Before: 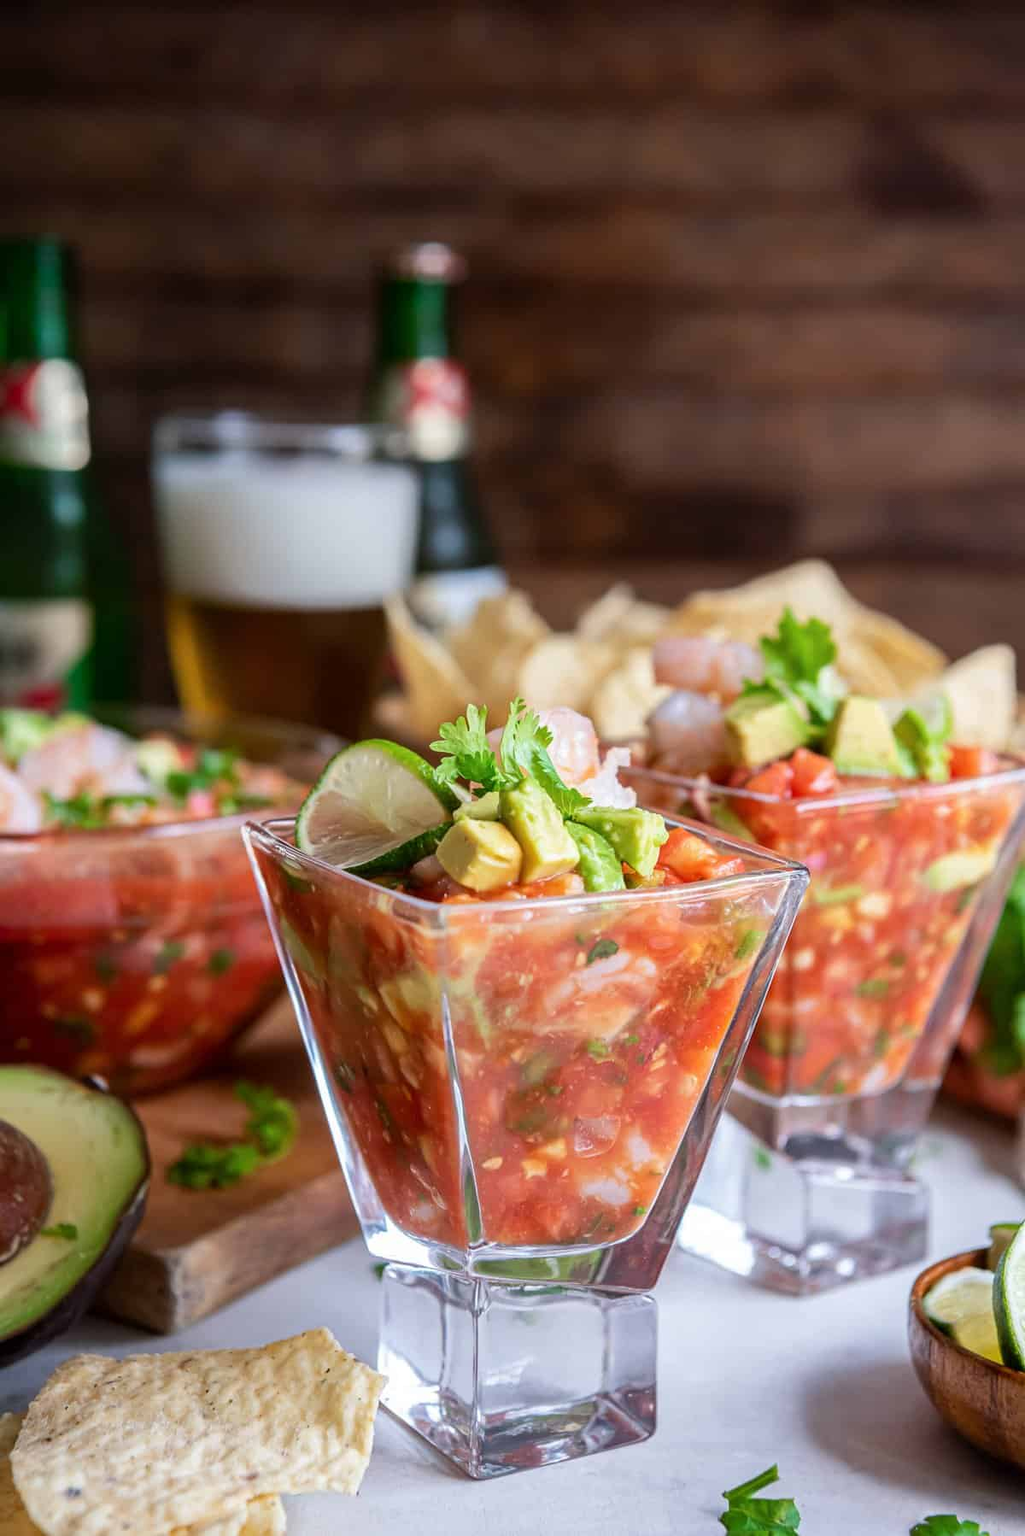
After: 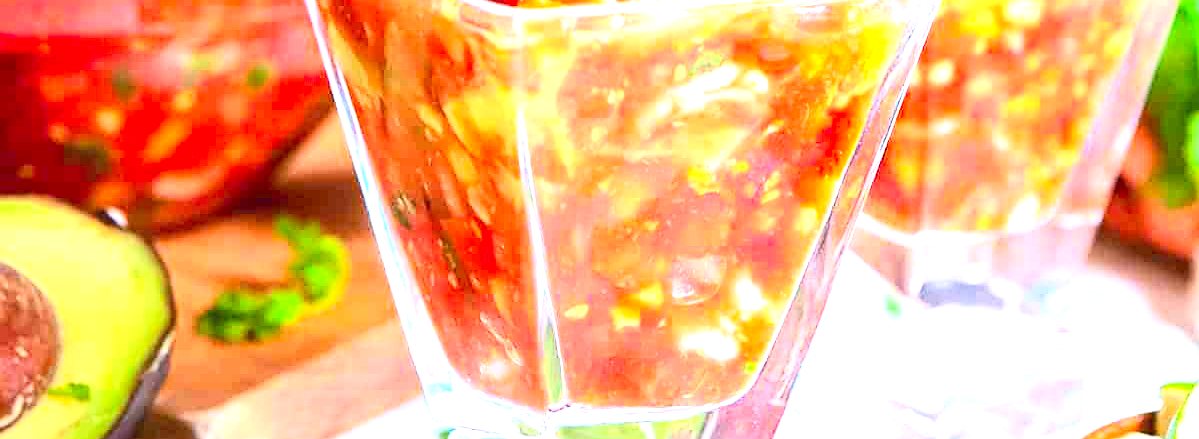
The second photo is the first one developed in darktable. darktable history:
sharpen: on, module defaults
exposure: exposure 2.048 EV, compensate highlight preservation false
crop and rotate: top 58.493%, bottom 17.036%
contrast brightness saturation: contrast 0.242, brightness 0.259, saturation 0.394
